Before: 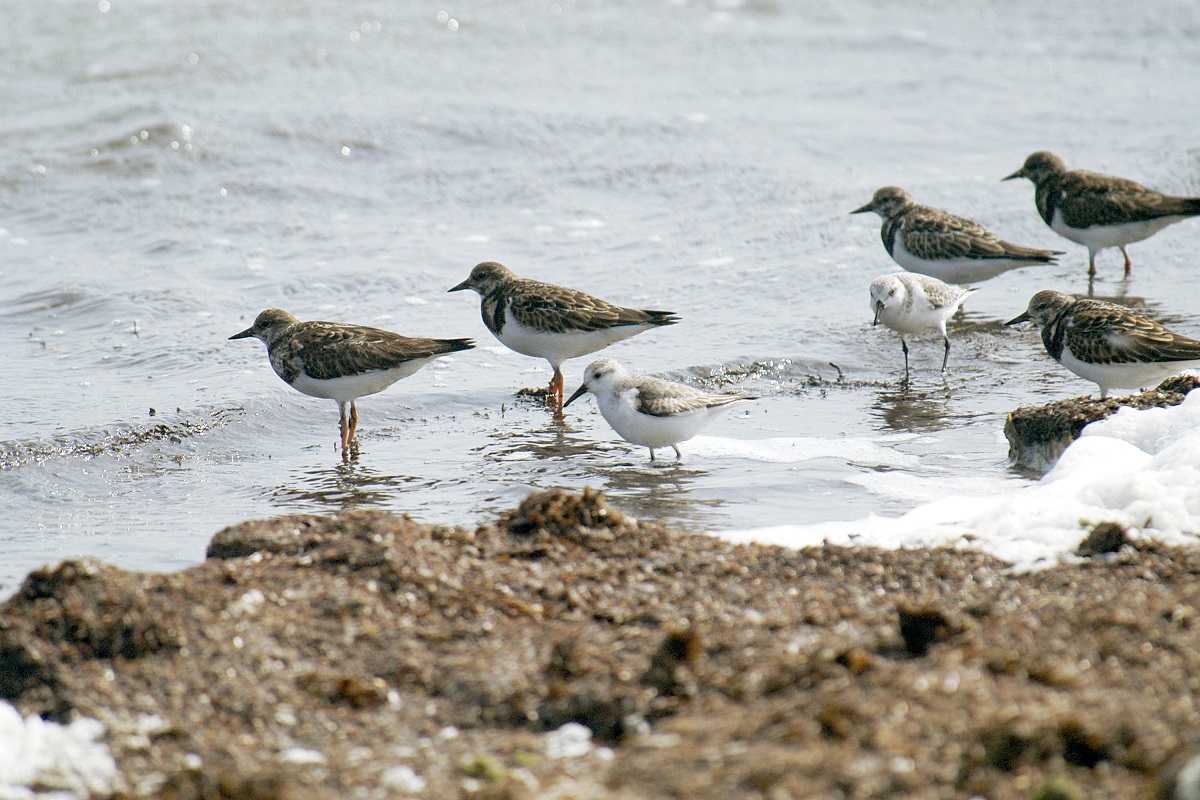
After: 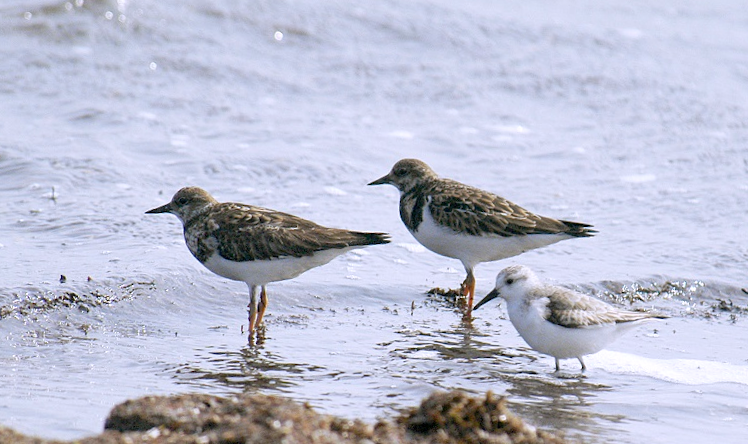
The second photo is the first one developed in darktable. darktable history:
crop and rotate: angle -4.99°, left 2.122%, top 6.945%, right 27.566%, bottom 30.519%
white balance: red 1.004, blue 1.096
